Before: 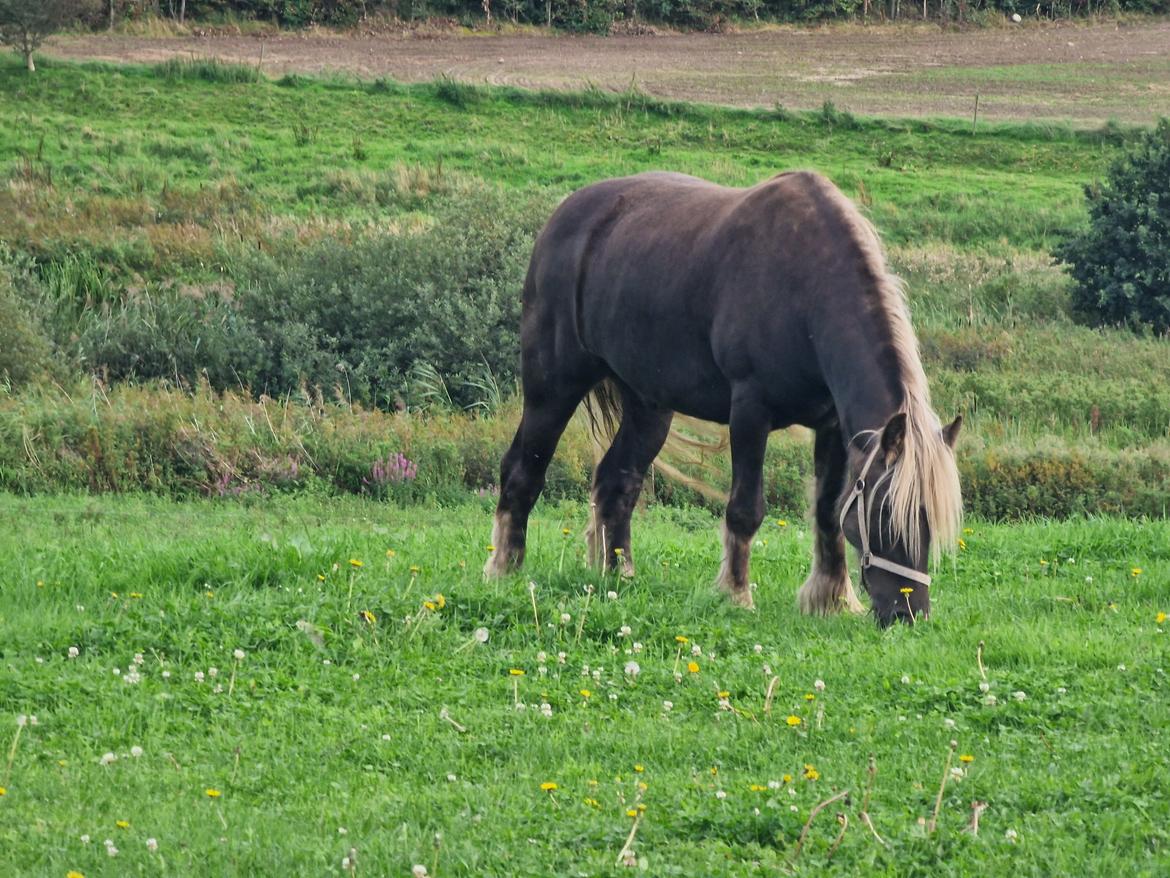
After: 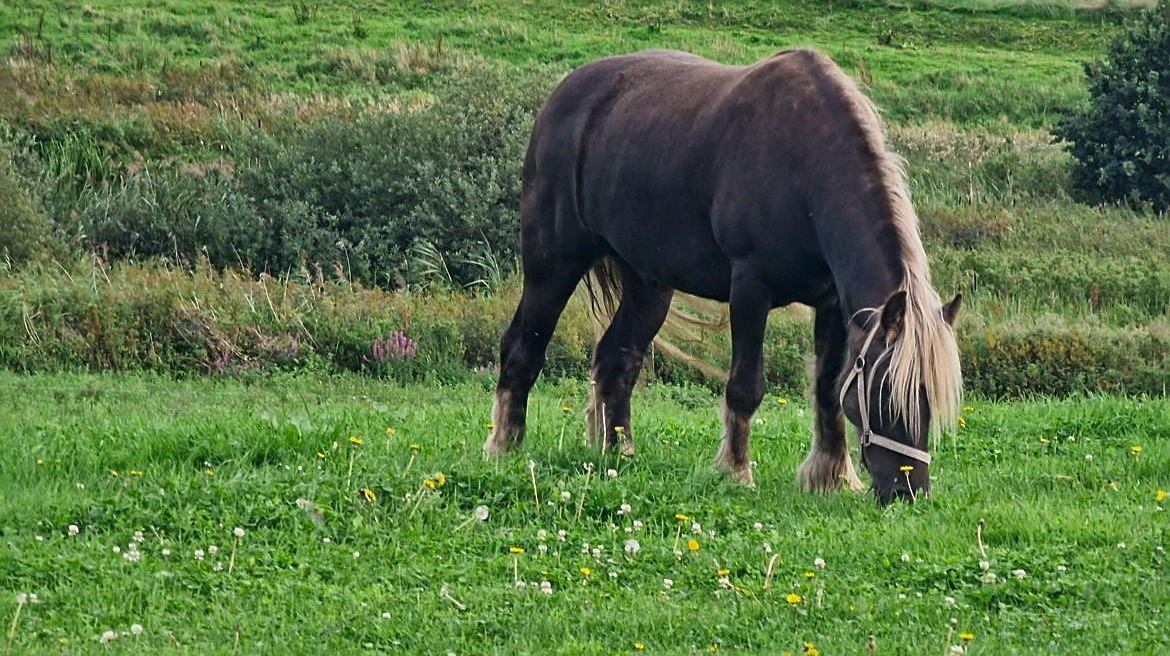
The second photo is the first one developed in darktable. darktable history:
contrast brightness saturation: brightness -0.094
crop: top 13.939%, bottom 11.333%
sharpen: on, module defaults
